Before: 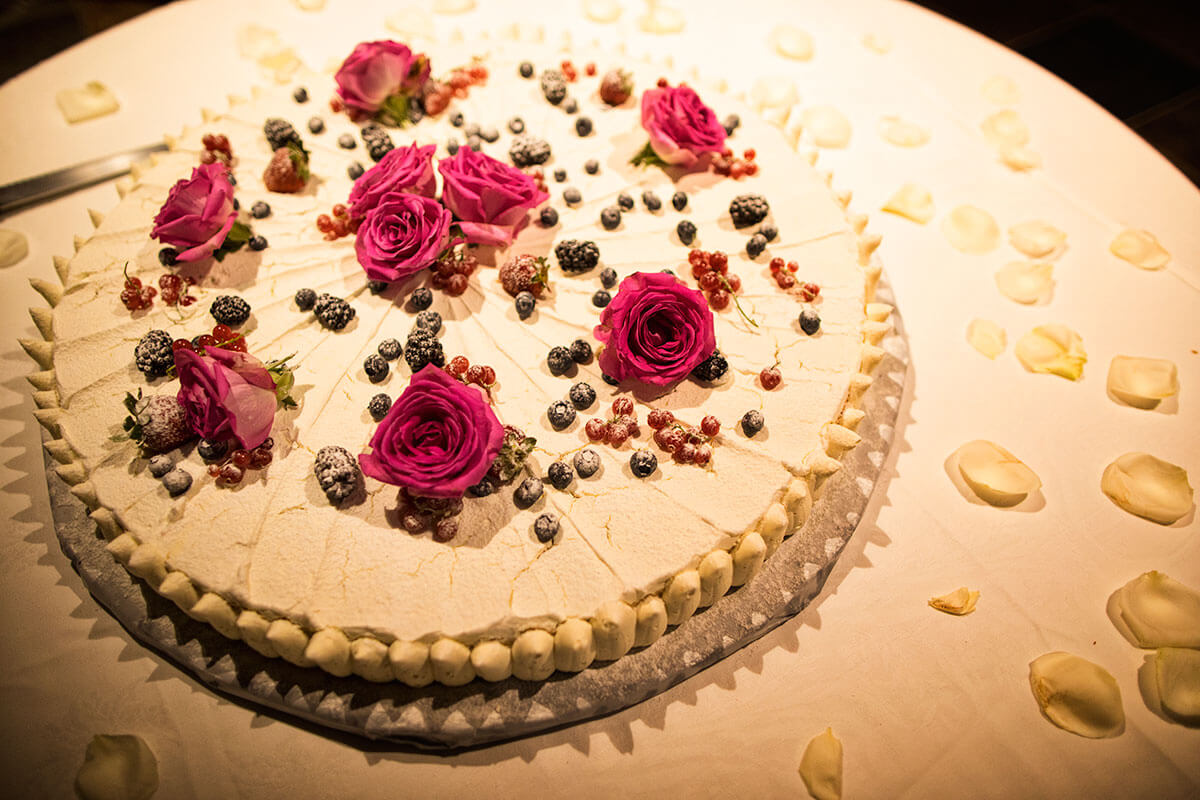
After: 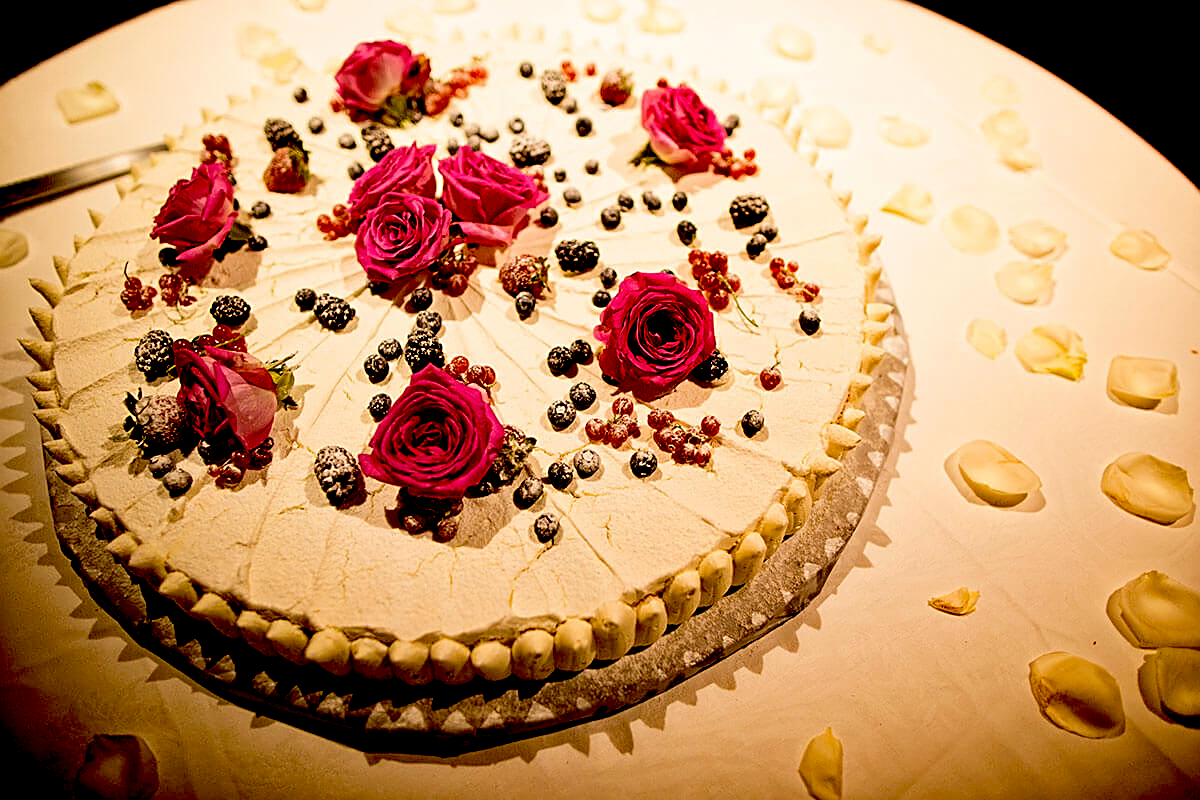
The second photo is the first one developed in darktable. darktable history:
exposure: black level correction 0.056, compensate highlight preservation false
sharpen: on, module defaults
tone equalizer: on, module defaults
